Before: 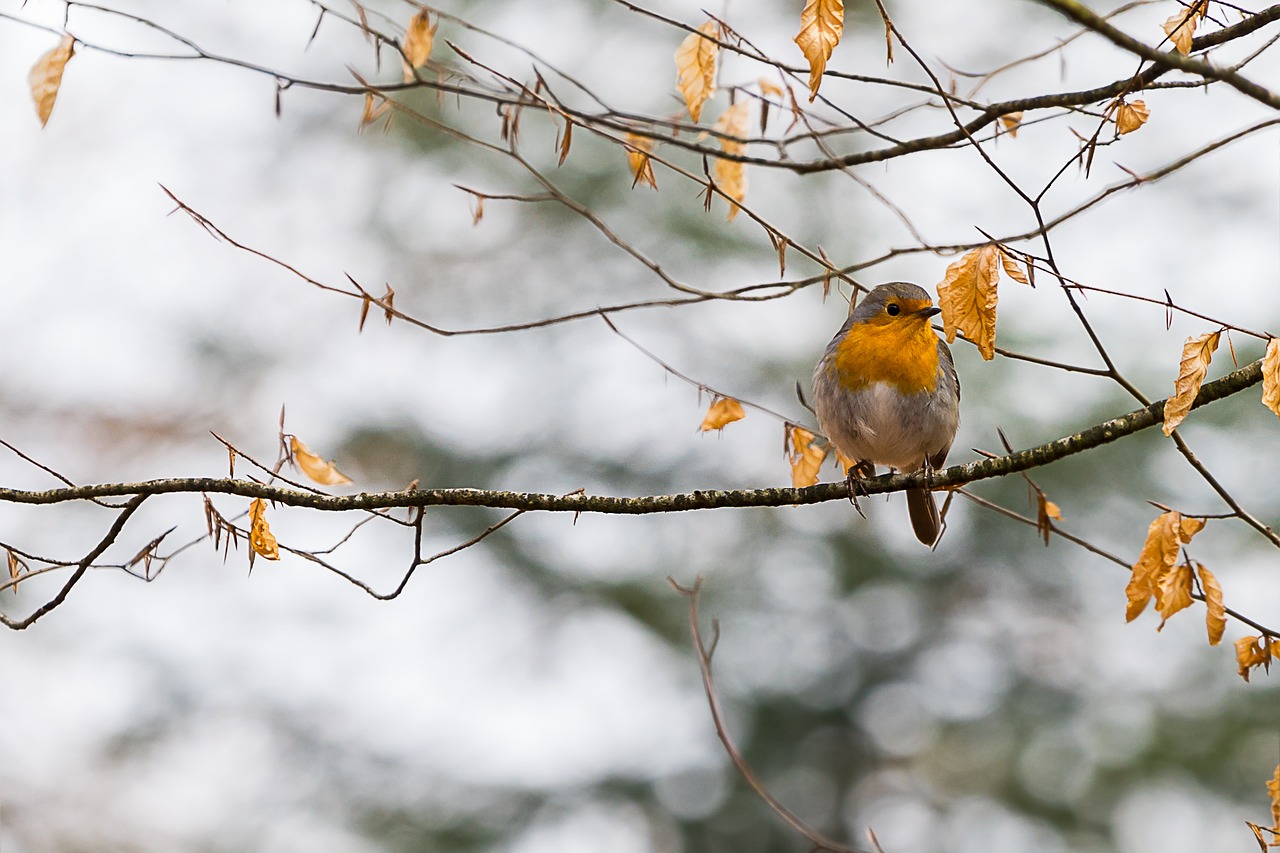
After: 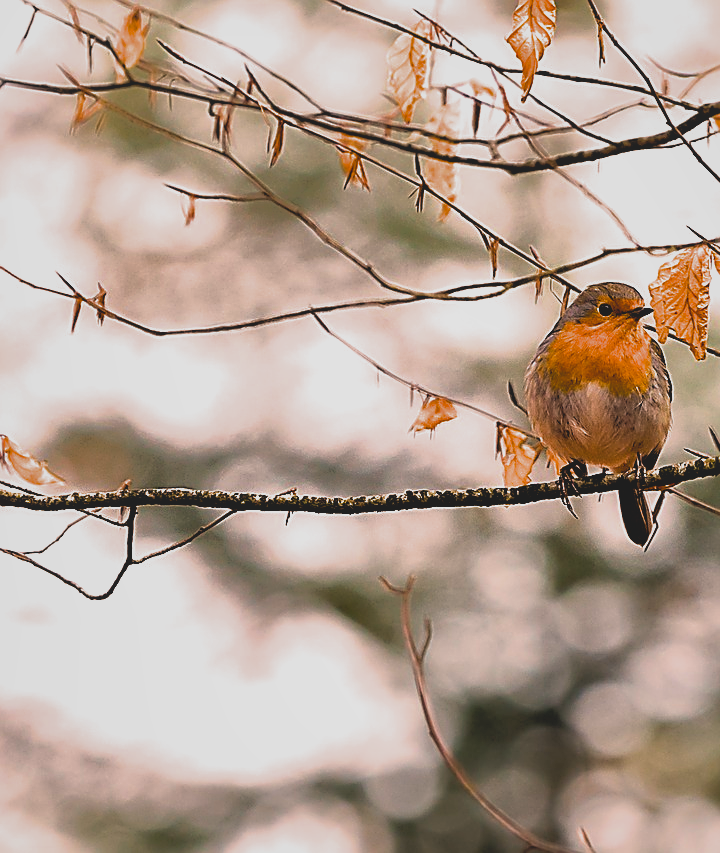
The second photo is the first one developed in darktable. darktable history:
crop and rotate: left 22.516%, right 21.234%
filmic rgb: black relative exposure -3.63 EV, white relative exposure 2.16 EV, hardness 3.62
sharpen: amount 0.75
shadows and highlights: shadows 60, highlights -60
white balance: red 1.127, blue 0.943
exposure: black level correction 0, compensate exposure bias true, compensate highlight preservation false
contrast brightness saturation: contrast -0.11
color balance rgb: perceptual saturation grading › global saturation 20%, global vibrance 20%
